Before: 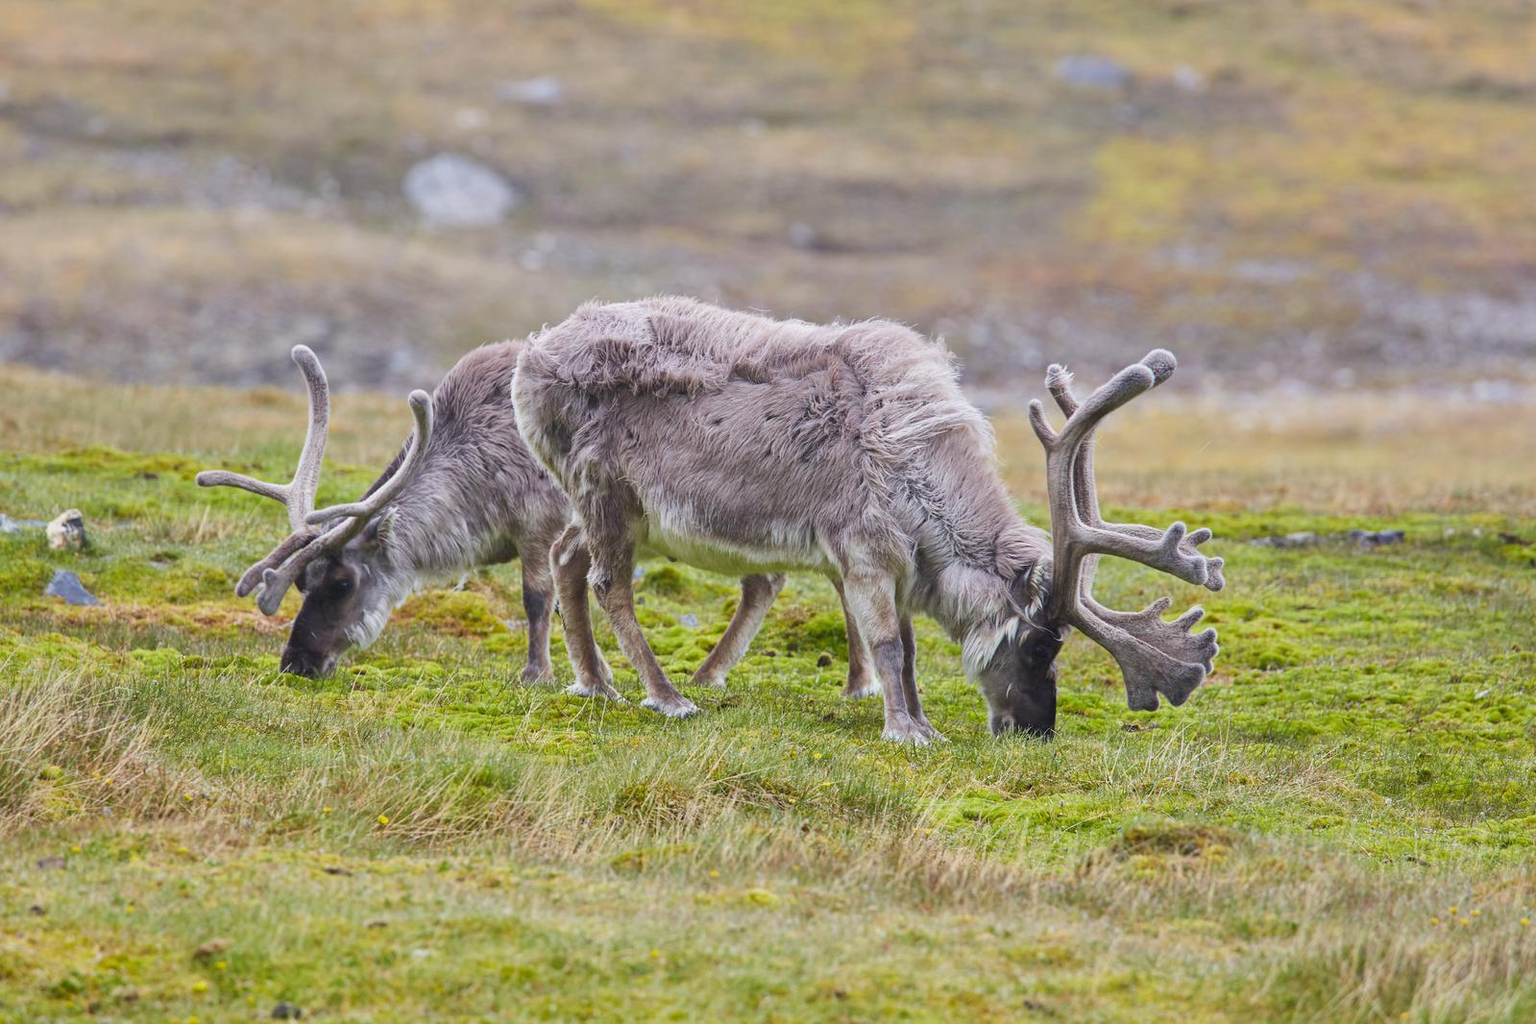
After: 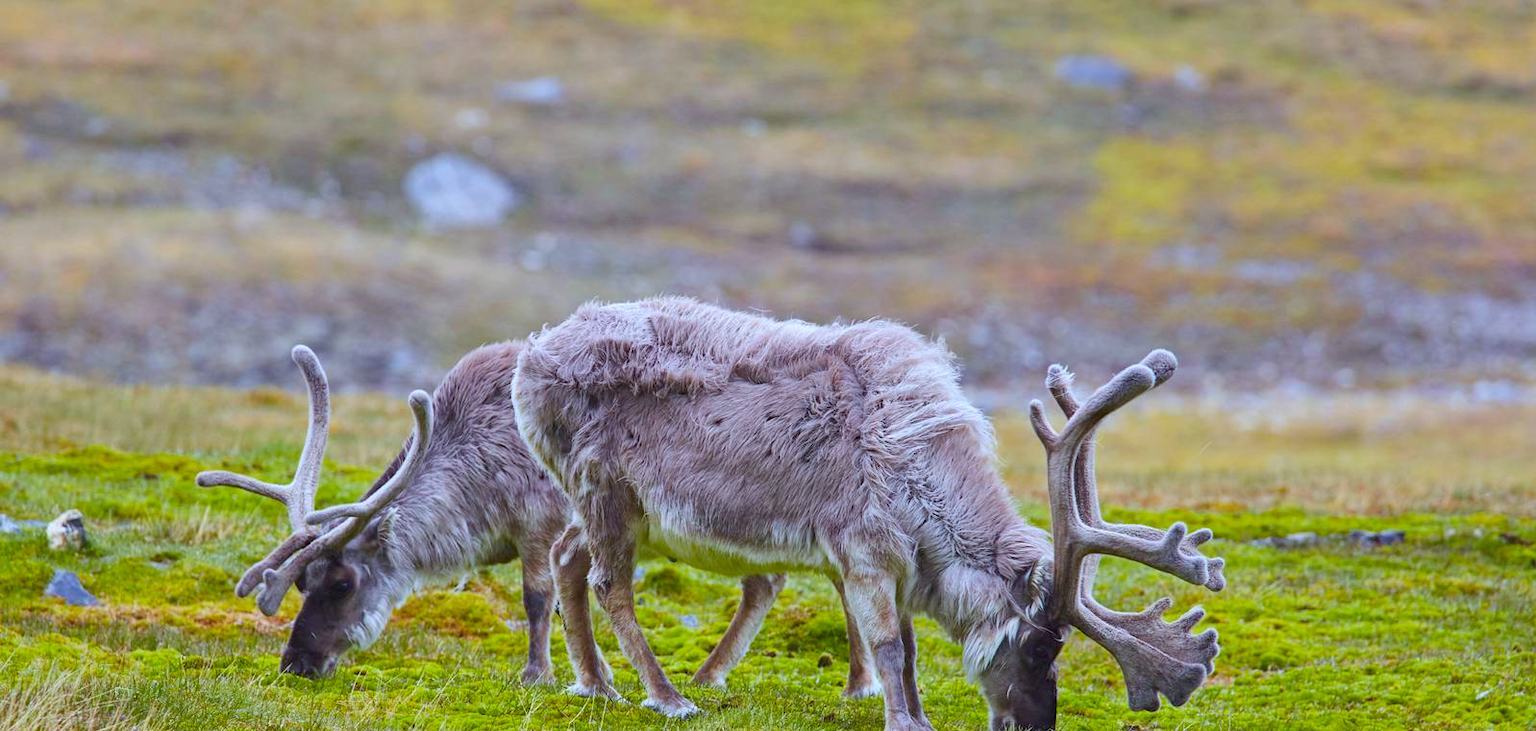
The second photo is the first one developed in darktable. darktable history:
haze removal: compatibility mode true, adaptive false
exposure: compensate highlight preservation false
crop: bottom 28.576%
color zones: curves: ch1 [(0, 0.523) (0.143, 0.545) (0.286, 0.52) (0.429, 0.506) (0.571, 0.503) (0.714, 0.503) (0.857, 0.508) (1, 0.523)]
color balance rgb: perceptual saturation grading › global saturation 25%, global vibrance 20%
color correction: highlights a* -2.73, highlights b* -2.09, shadows a* 2.41, shadows b* 2.73
white balance: red 0.954, blue 1.079
